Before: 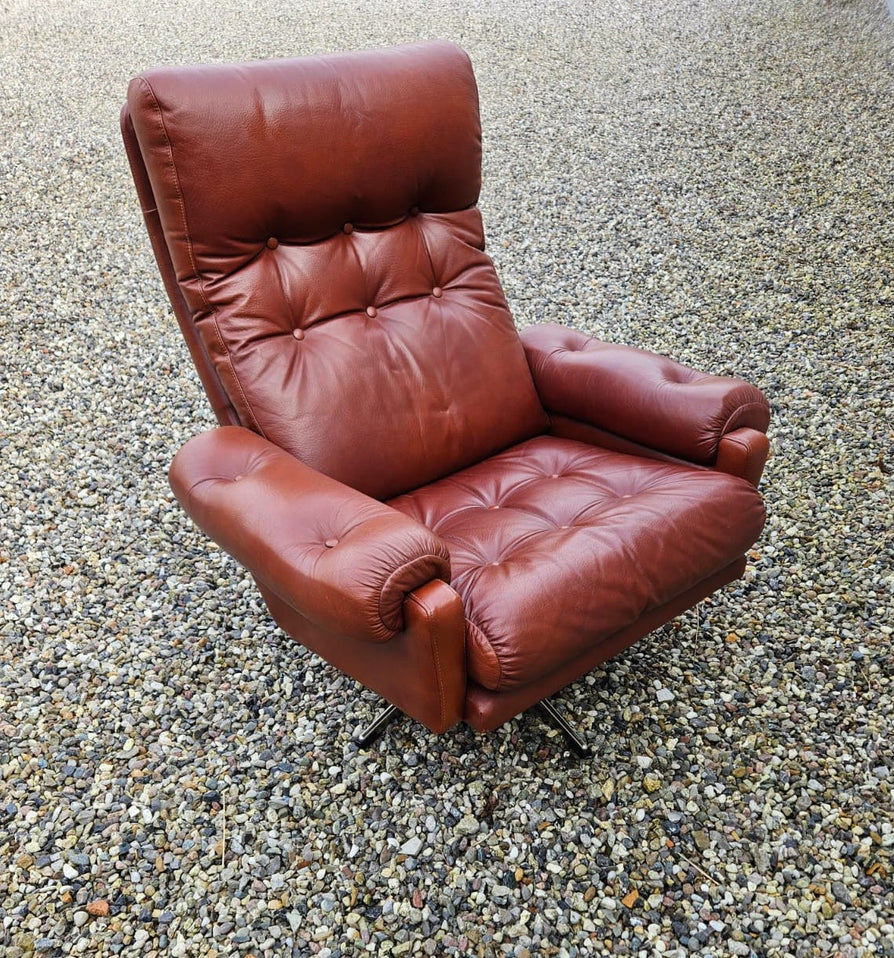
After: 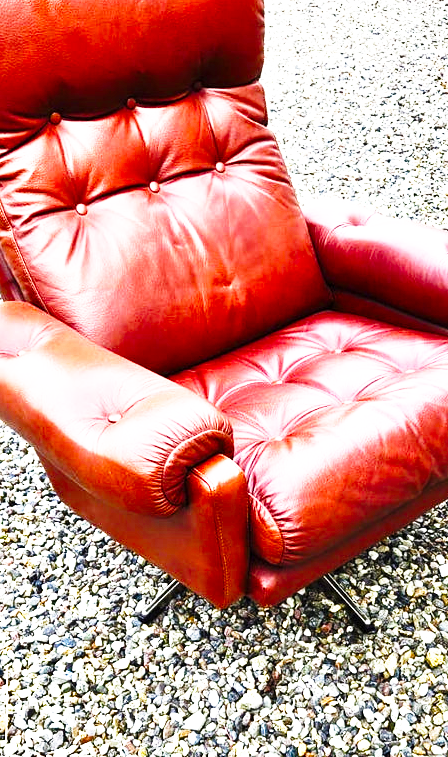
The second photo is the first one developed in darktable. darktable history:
crop and rotate: angle 0.011°, left 24.366%, top 13.12%, right 25.459%, bottom 7.834%
shadows and highlights: shadows 25.84, highlights -48.31, soften with gaussian
color balance rgb: highlights gain › luminance 14.563%, perceptual saturation grading › global saturation 20%, perceptual saturation grading › highlights -49.28%, perceptual saturation grading › shadows 25.069%, perceptual brilliance grading › global brilliance 29.588%
base curve: curves: ch0 [(0, 0) (0.026, 0.03) (0.109, 0.232) (0.351, 0.748) (0.669, 0.968) (1, 1)], preserve colors none
